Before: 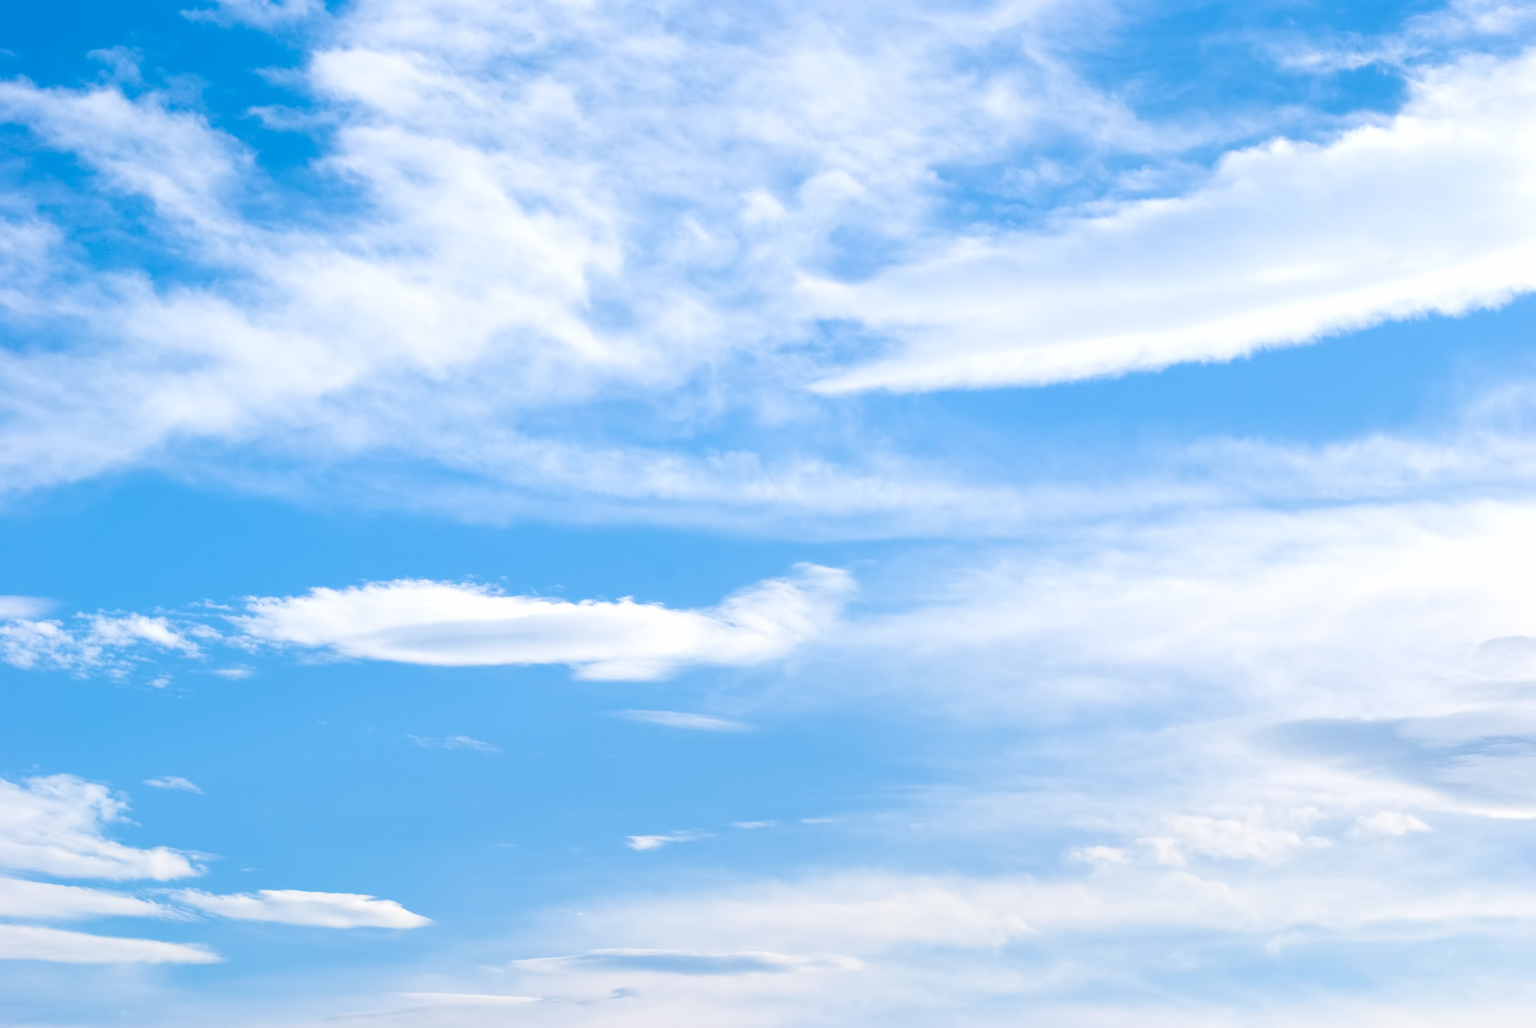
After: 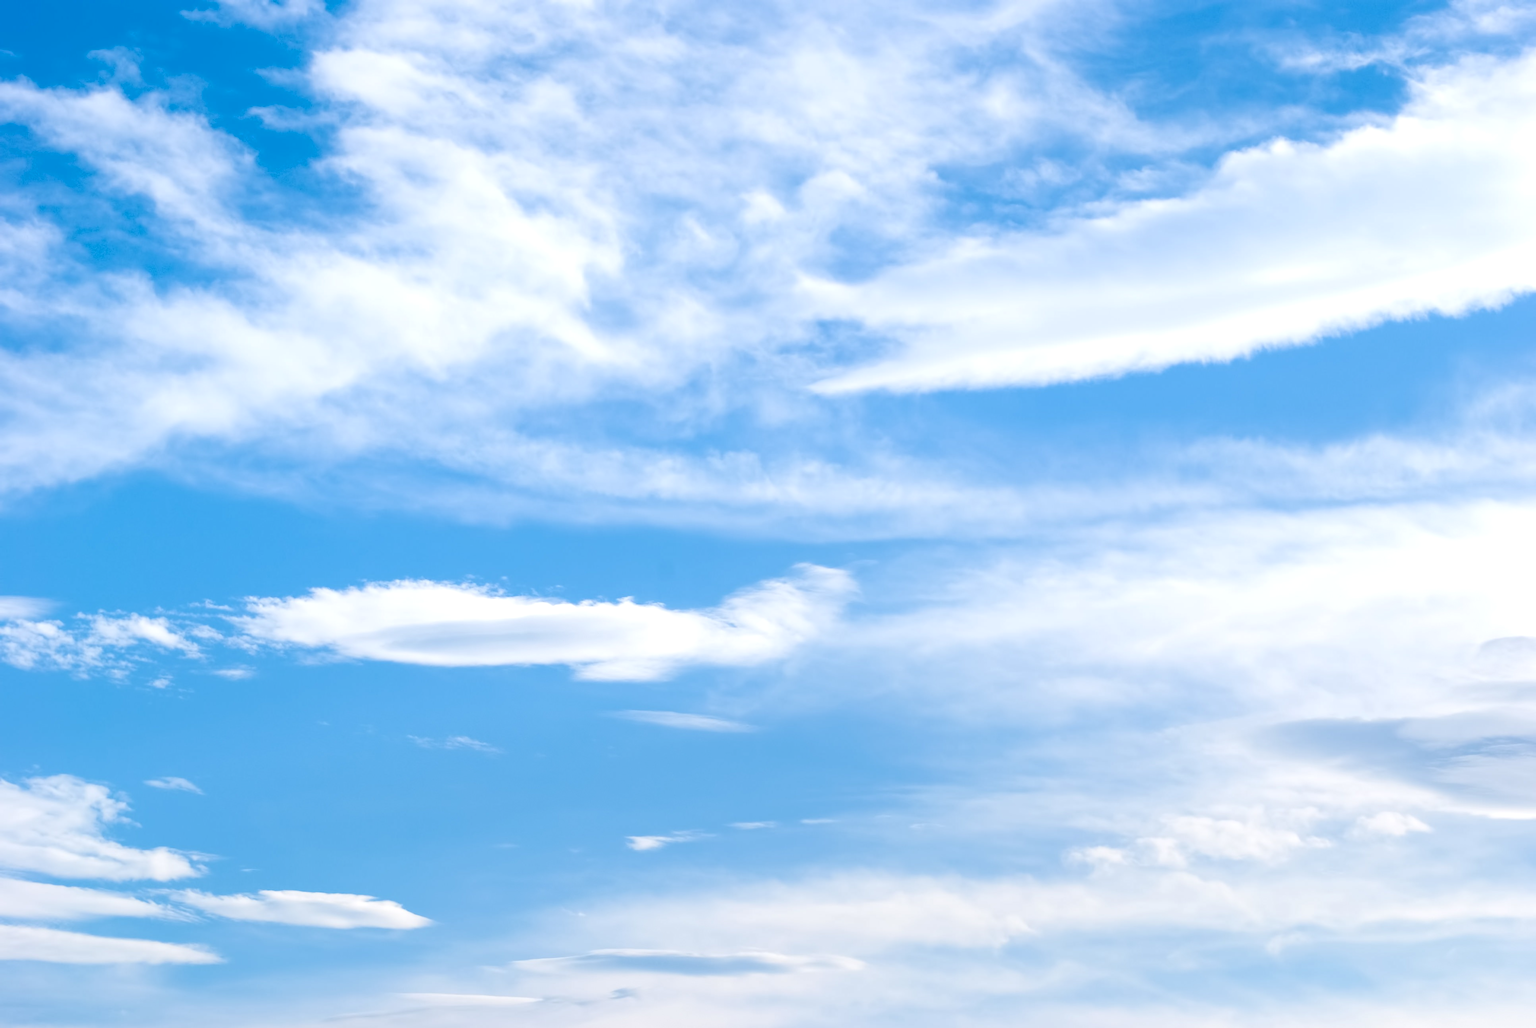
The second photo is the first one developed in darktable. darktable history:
contrast equalizer: y [[0.601, 0.6, 0.598, 0.598, 0.6, 0.601], [0.5 ×6], [0.5 ×6], [0 ×6], [0 ×6]], mix -0.188
local contrast: on, module defaults
